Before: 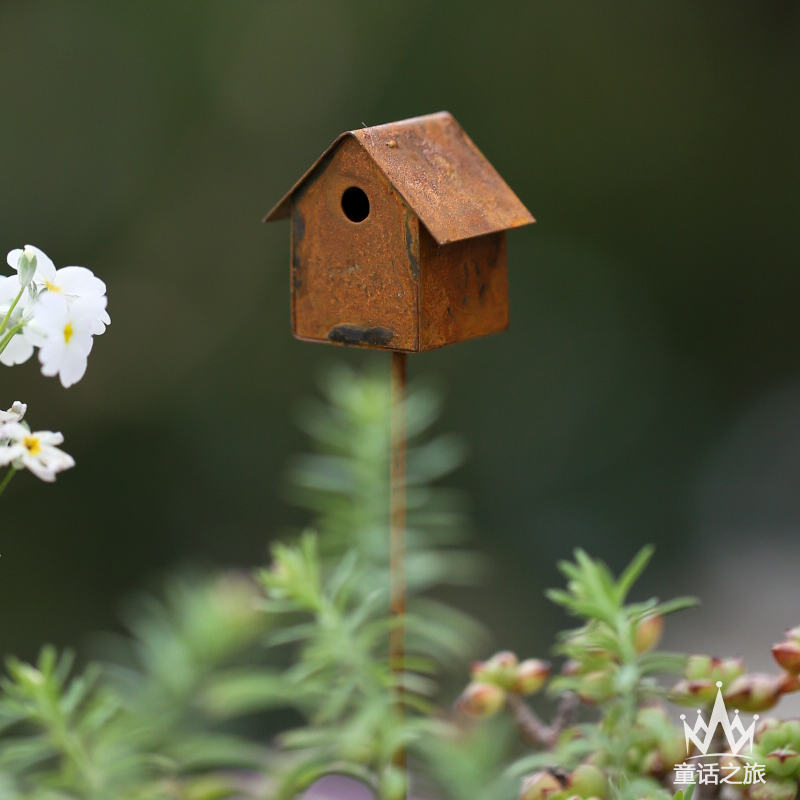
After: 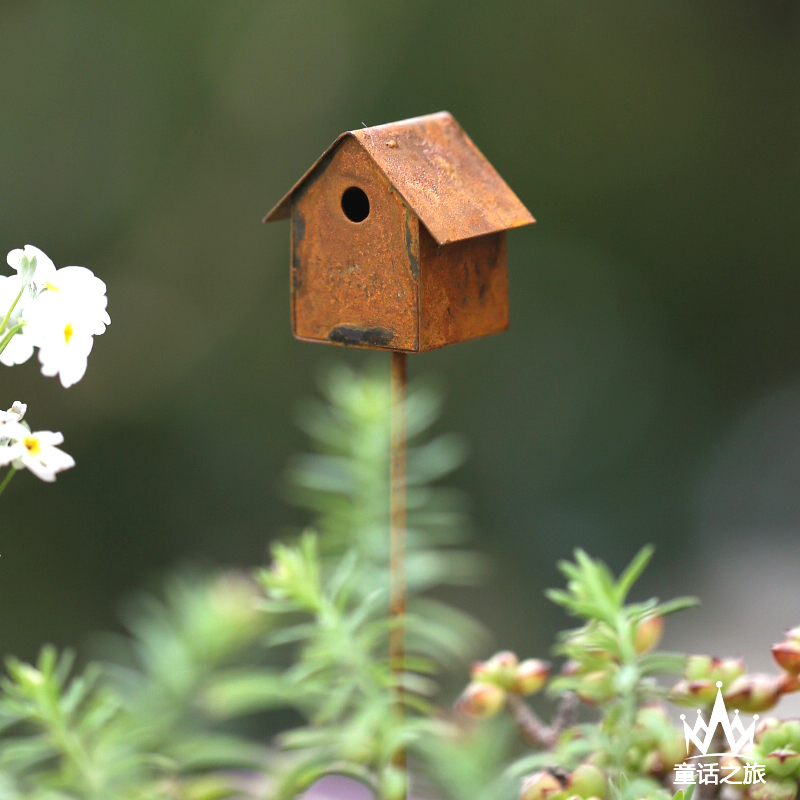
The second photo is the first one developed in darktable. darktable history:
exposure: black level correction -0.002, exposure 0.71 EV, compensate highlight preservation false
